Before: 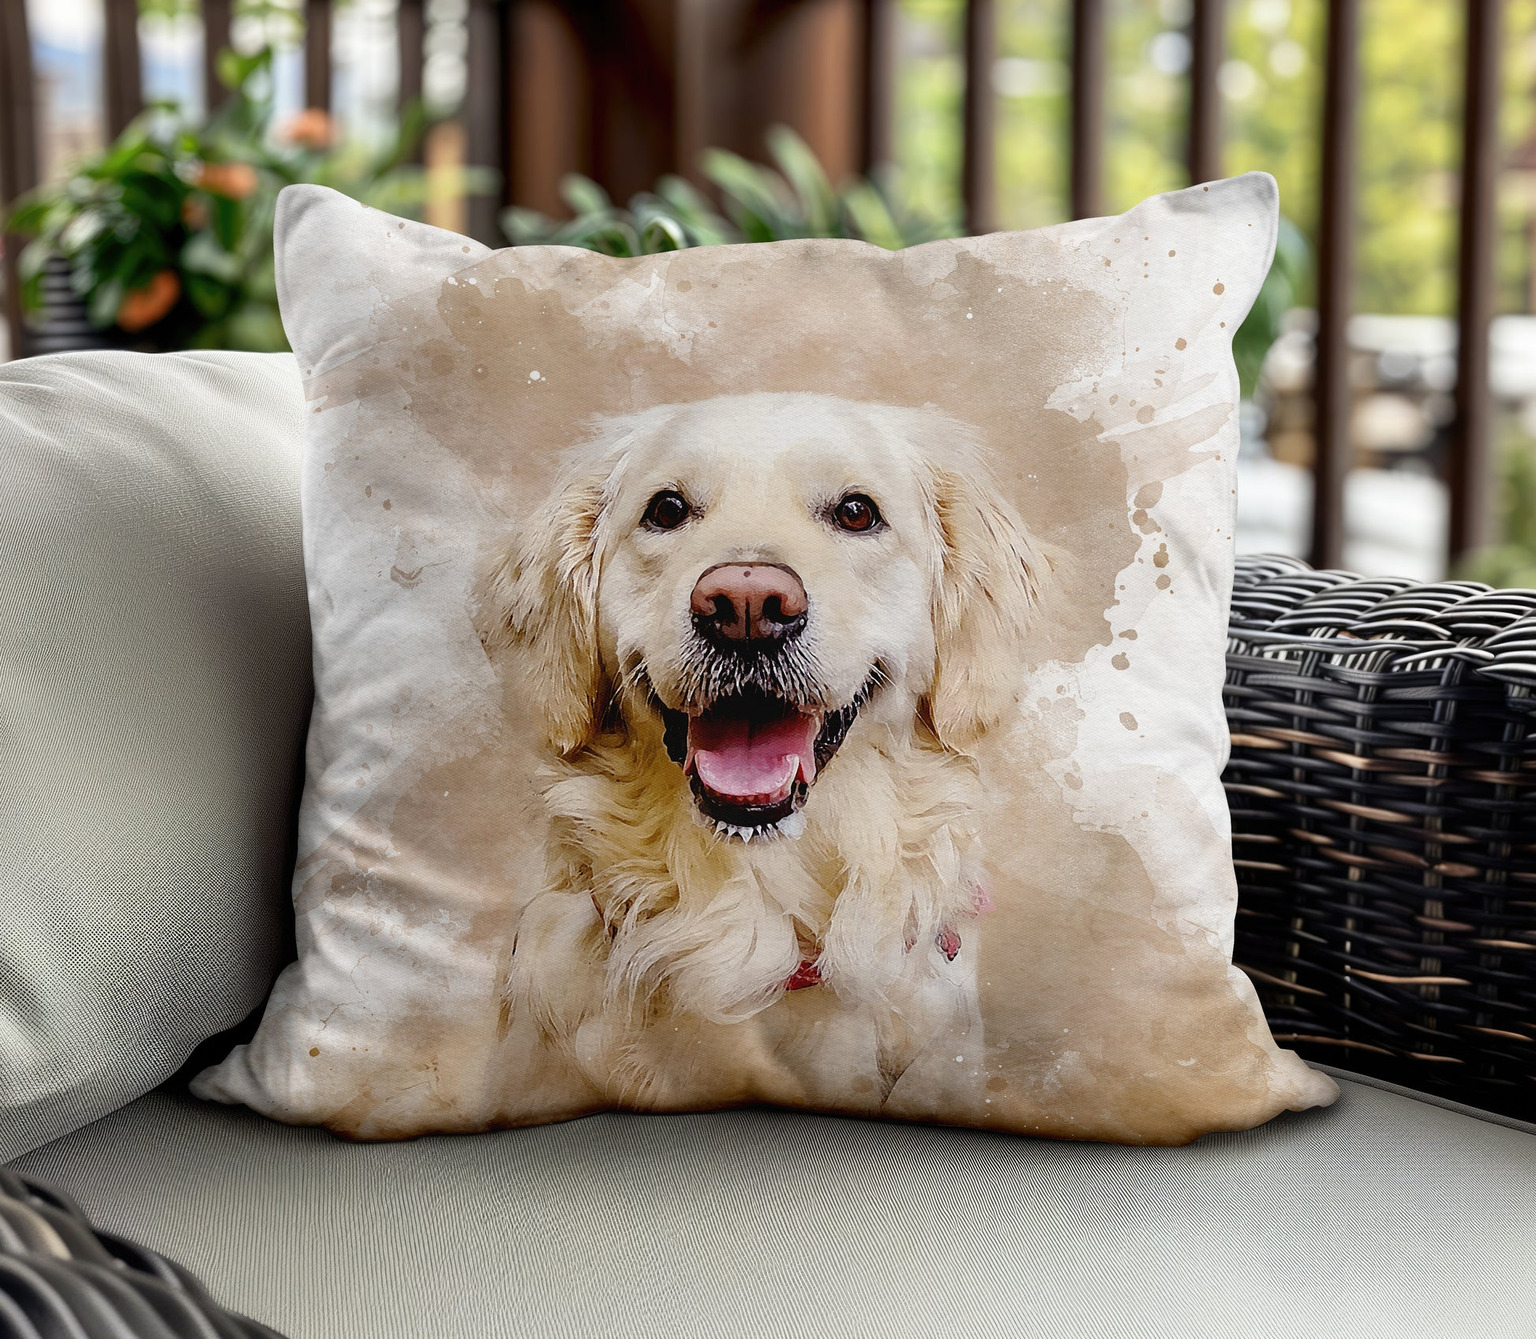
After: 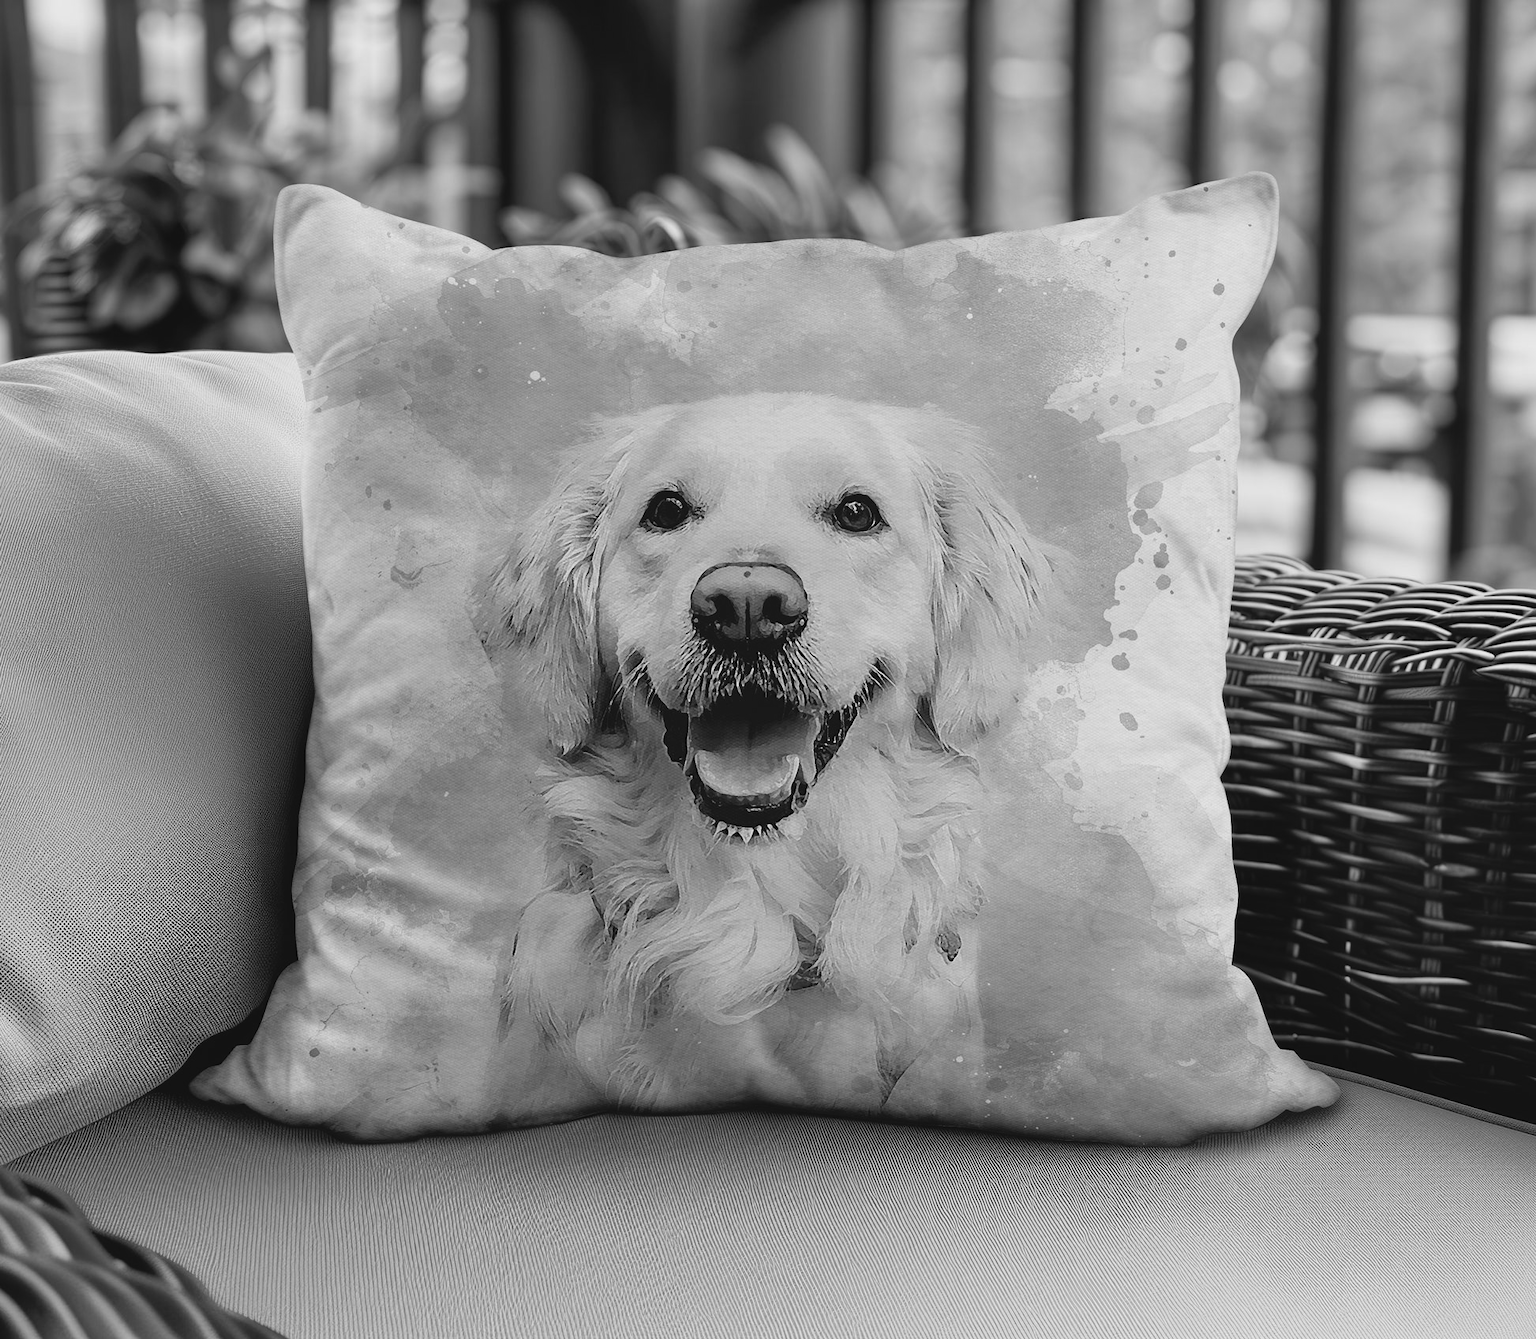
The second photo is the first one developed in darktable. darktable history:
contrast brightness saturation: contrast -0.11
shadows and highlights: shadows 30.86, highlights 0, soften with gaussian
color correction: highlights a* -10.77, highlights b* 9.8, saturation 1.72
monochrome: a 16.06, b 15.48, size 1
